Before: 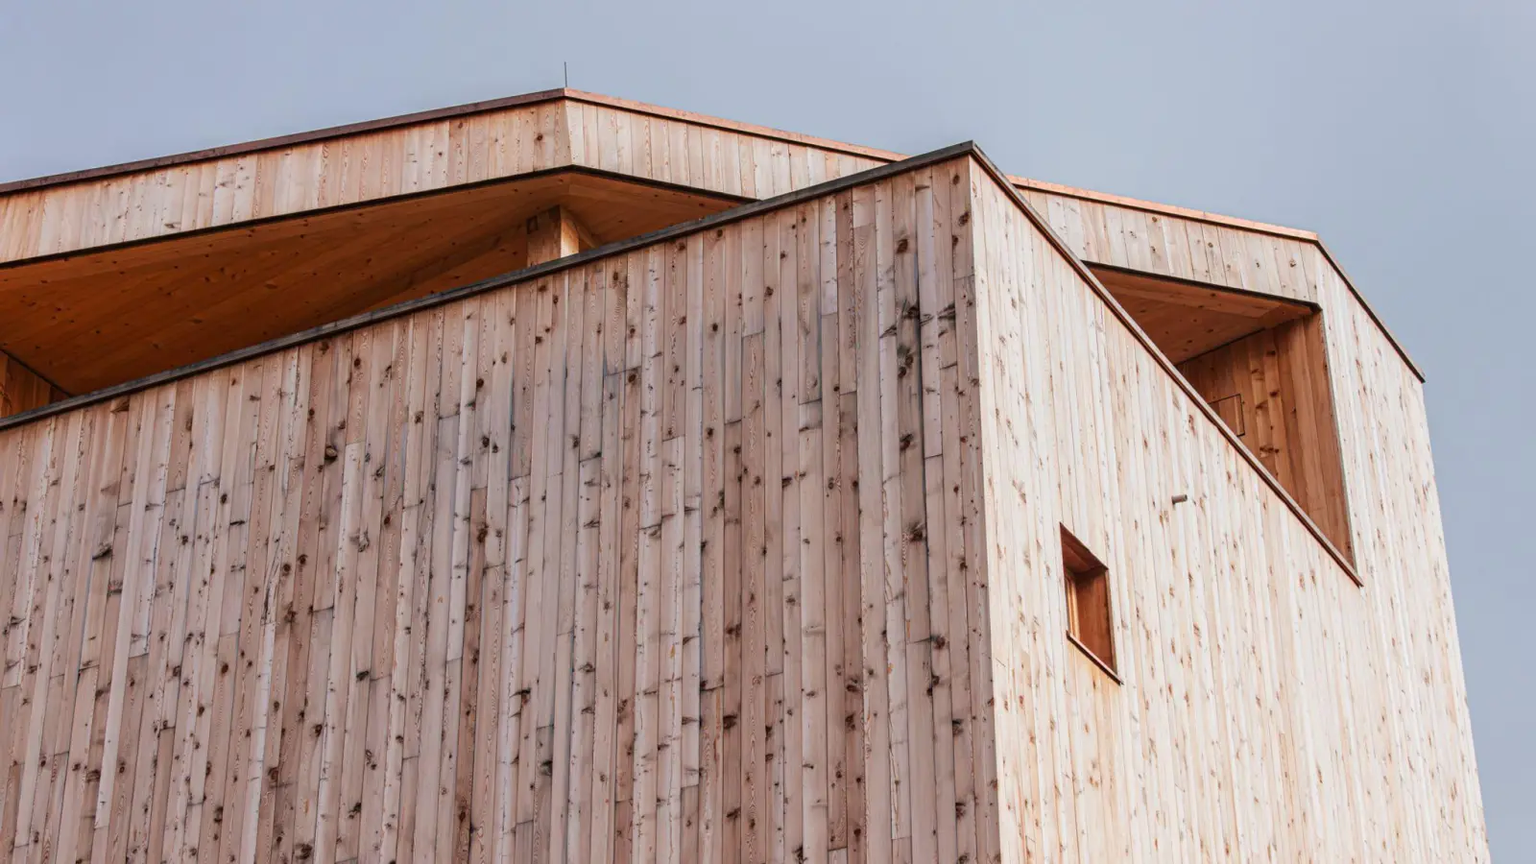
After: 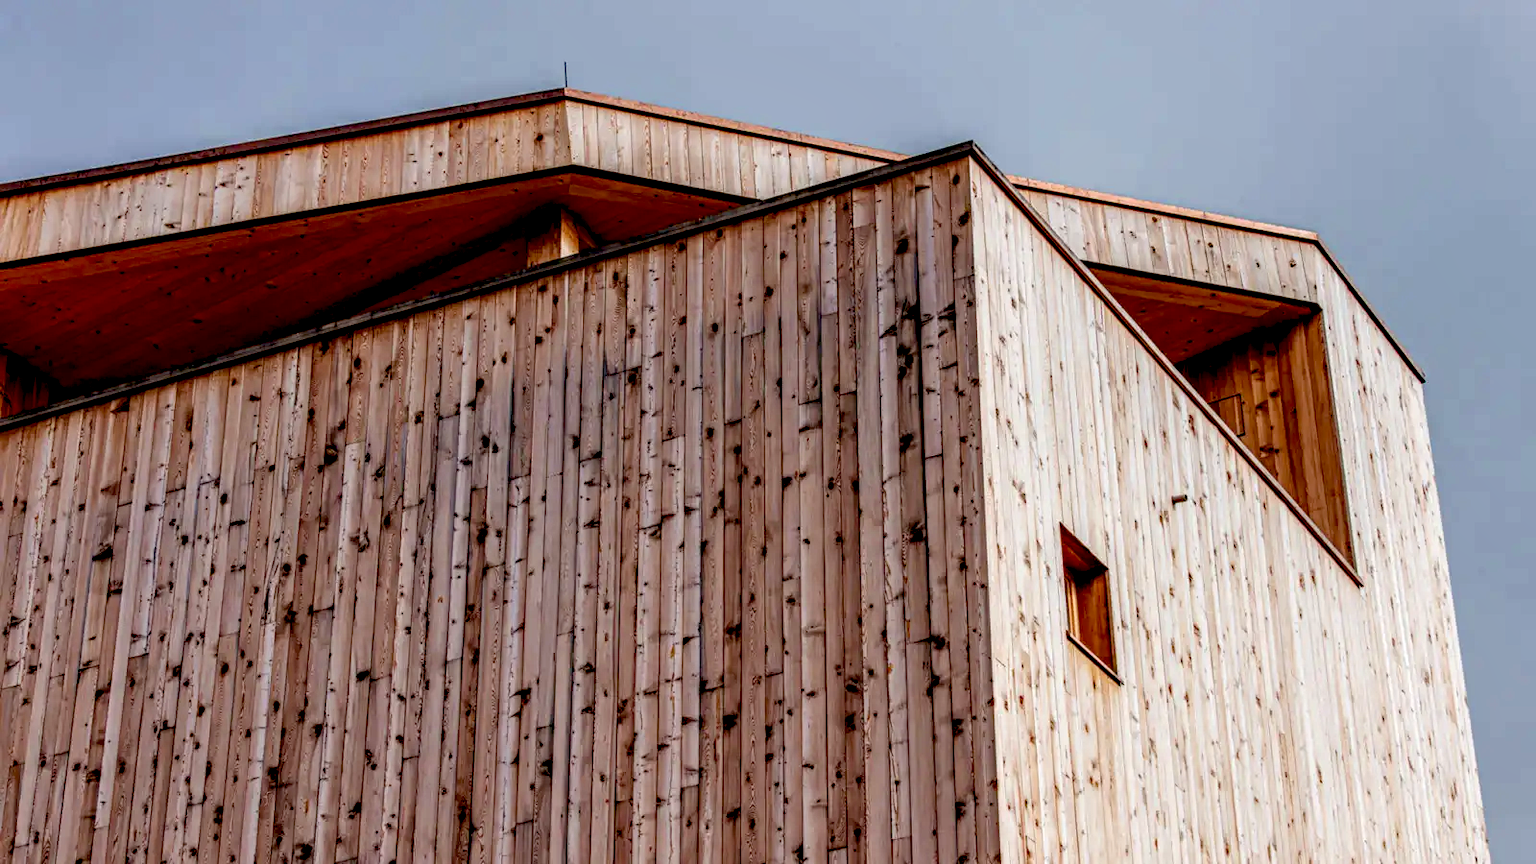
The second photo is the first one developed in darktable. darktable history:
exposure: black level correction 0.03, exposure -0.078 EV, compensate highlight preservation false
haze removal: strength 0.415, compatibility mode true, adaptive false
local contrast: detail 160%
